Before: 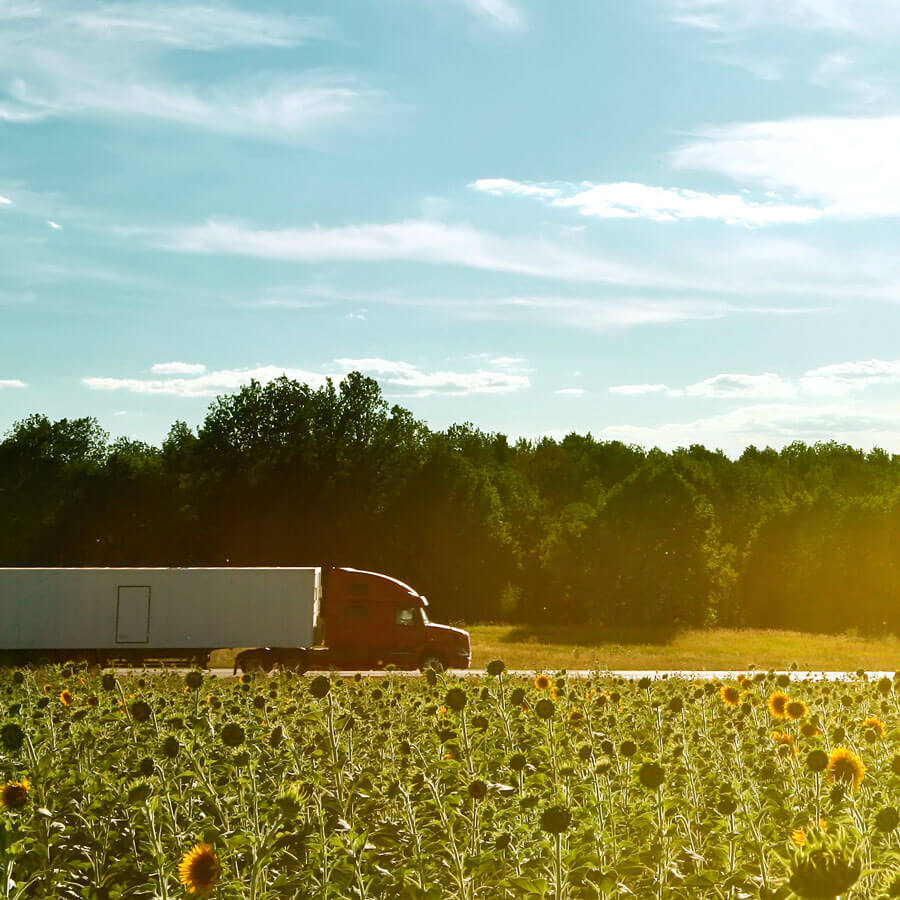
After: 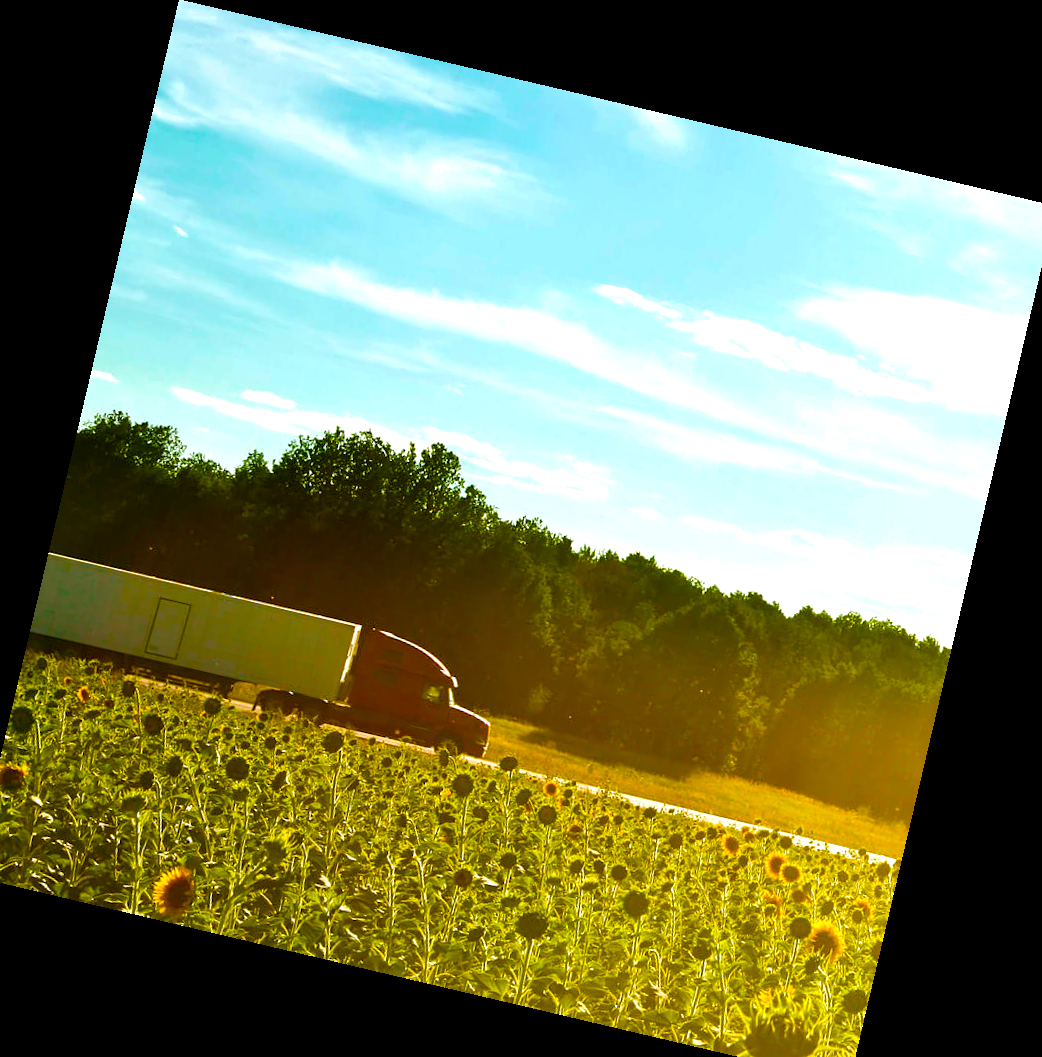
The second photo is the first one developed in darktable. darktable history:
crop and rotate: left 2.536%, right 1.107%, bottom 2.246%
color balance rgb: linear chroma grading › shadows 10%, linear chroma grading › highlights 10%, linear chroma grading › global chroma 15%, linear chroma grading › mid-tones 15%, perceptual saturation grading › global saturation 40%, perceptual saturation grading › highlights -25%, perceptual saturation grading › mid-tones 35%, perceptual saturation grading › shadows 35%, perceptual brilliance grading › global brilliance 11.29%, global vibrance 11.29%
rotate and perspective: rotation 13.27°, automatic cropping off
